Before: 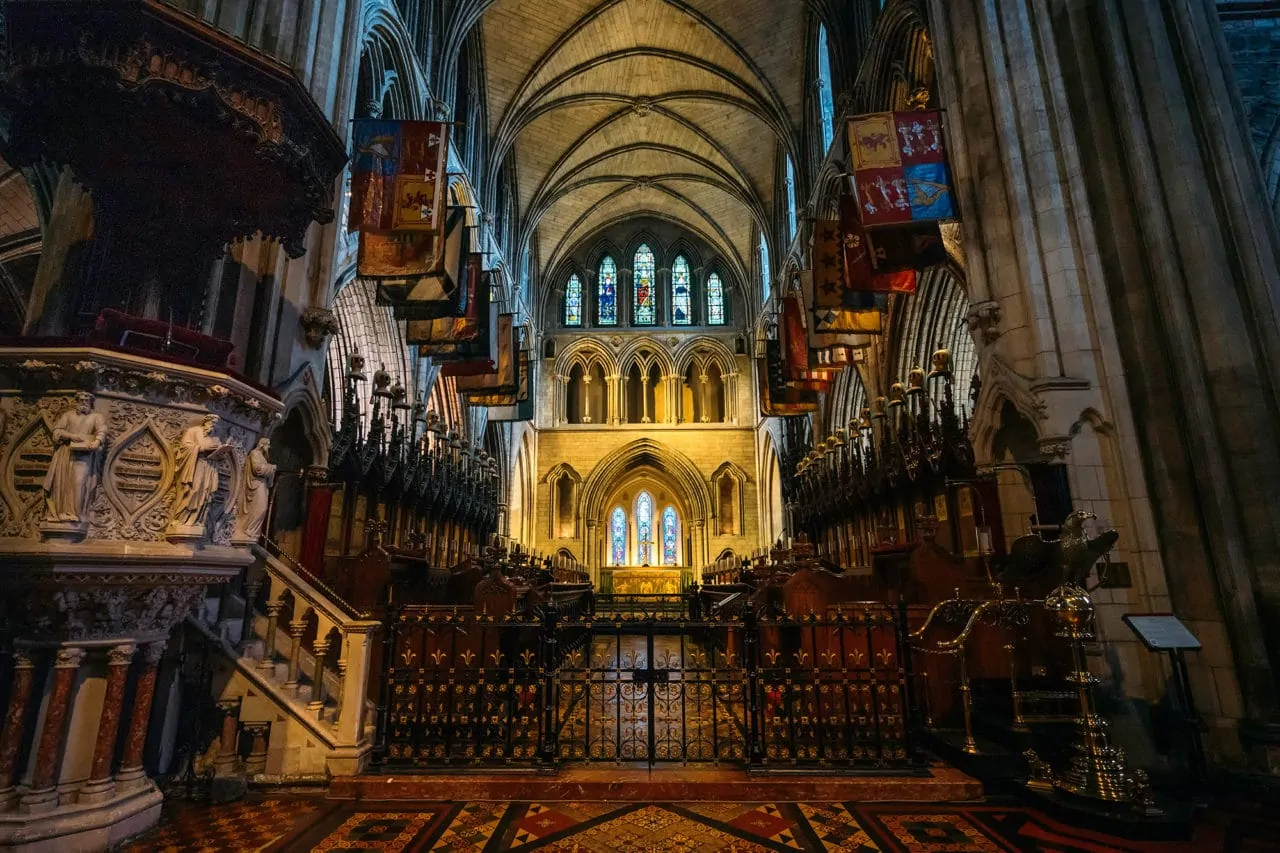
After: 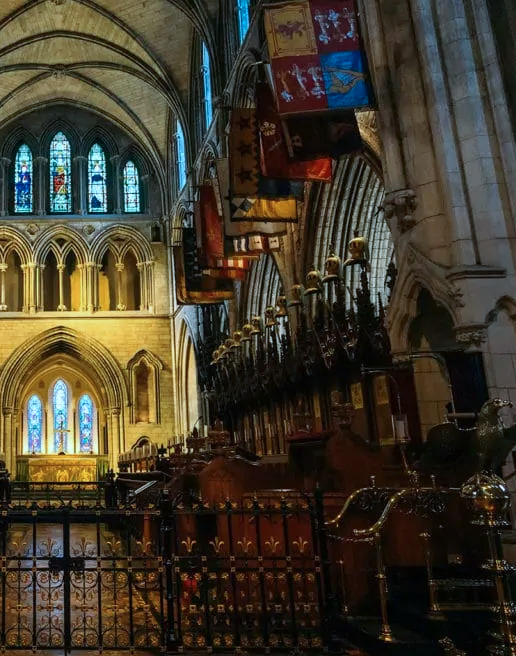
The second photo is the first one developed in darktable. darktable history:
color calibration: illuminant Planckian (black body), x 0.378, y 0.375, temperature 4041.13 K
crop: left 45.662%, top 13.172%, right 13.957%, bottom 9.888%
